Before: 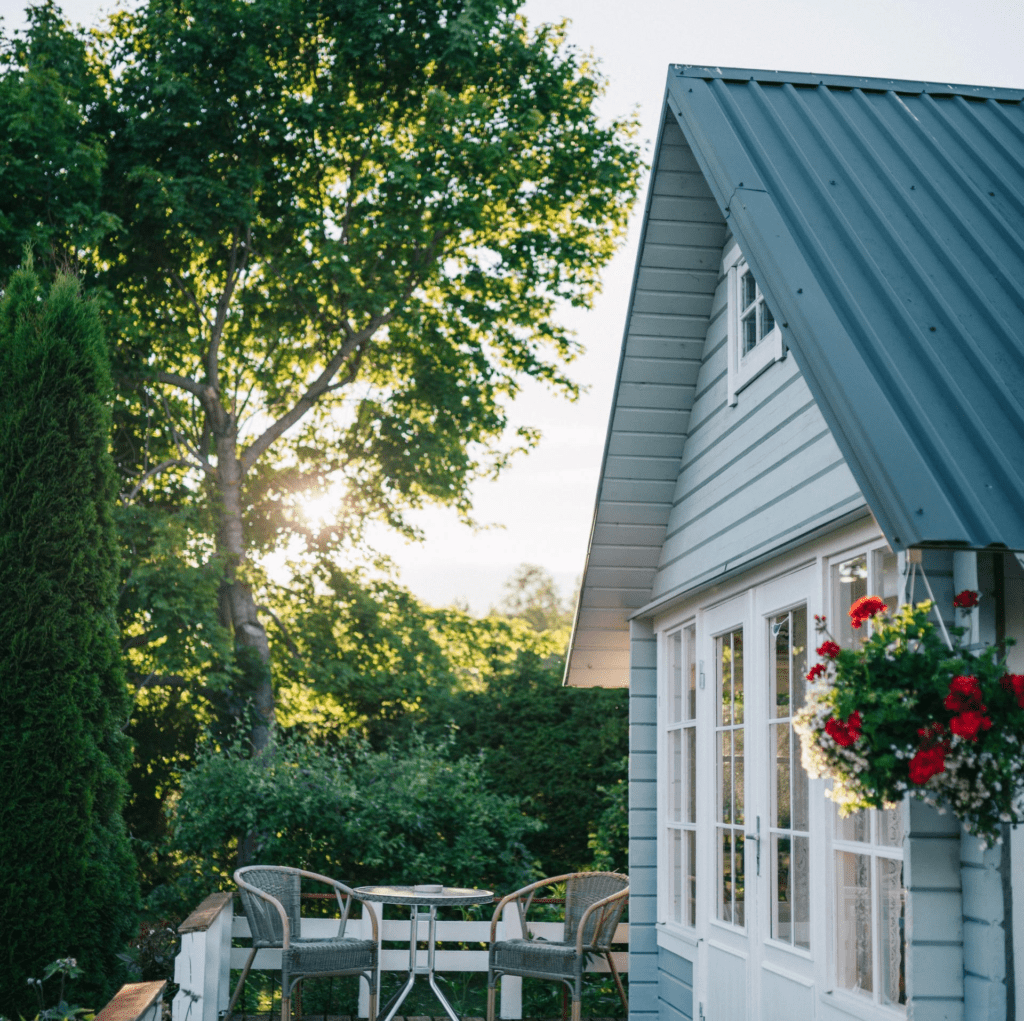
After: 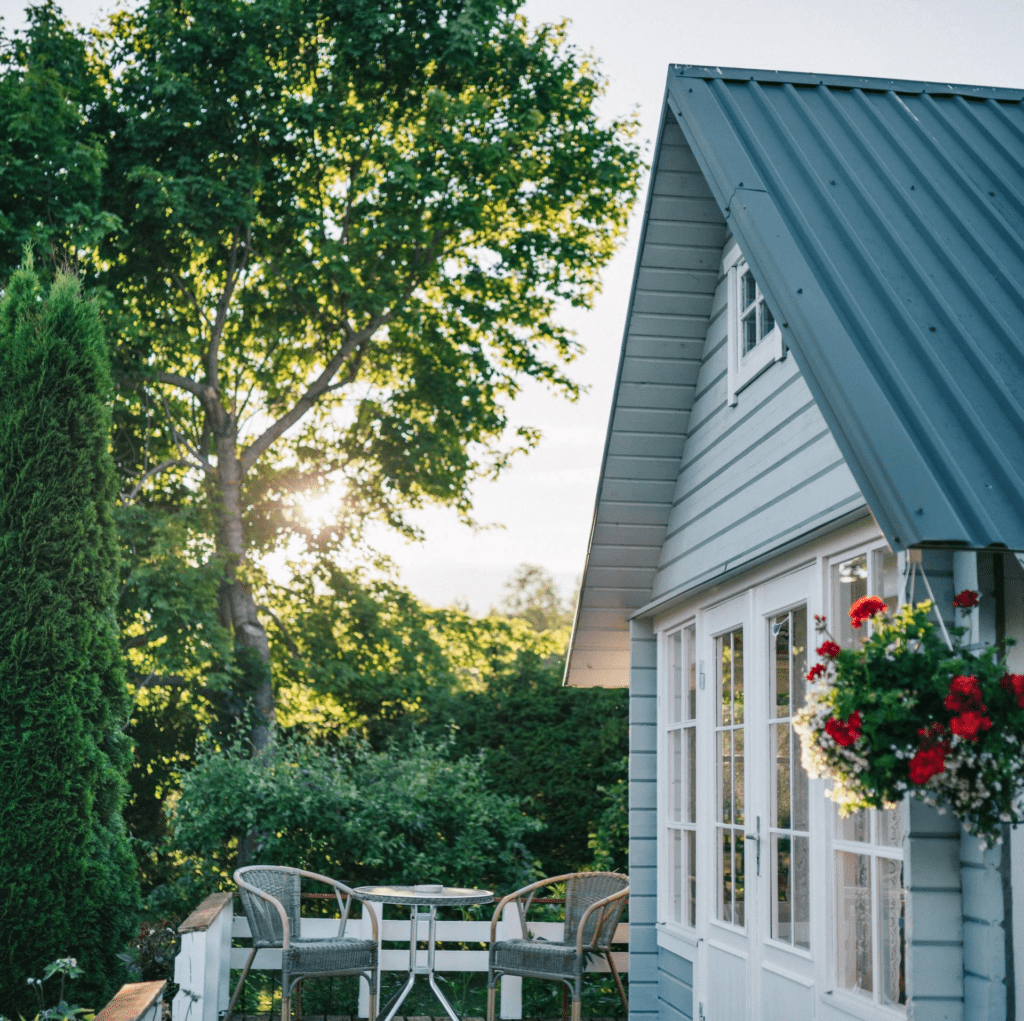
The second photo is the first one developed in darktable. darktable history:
shadows and highlights: shadows 58.84, soften with gaussian
